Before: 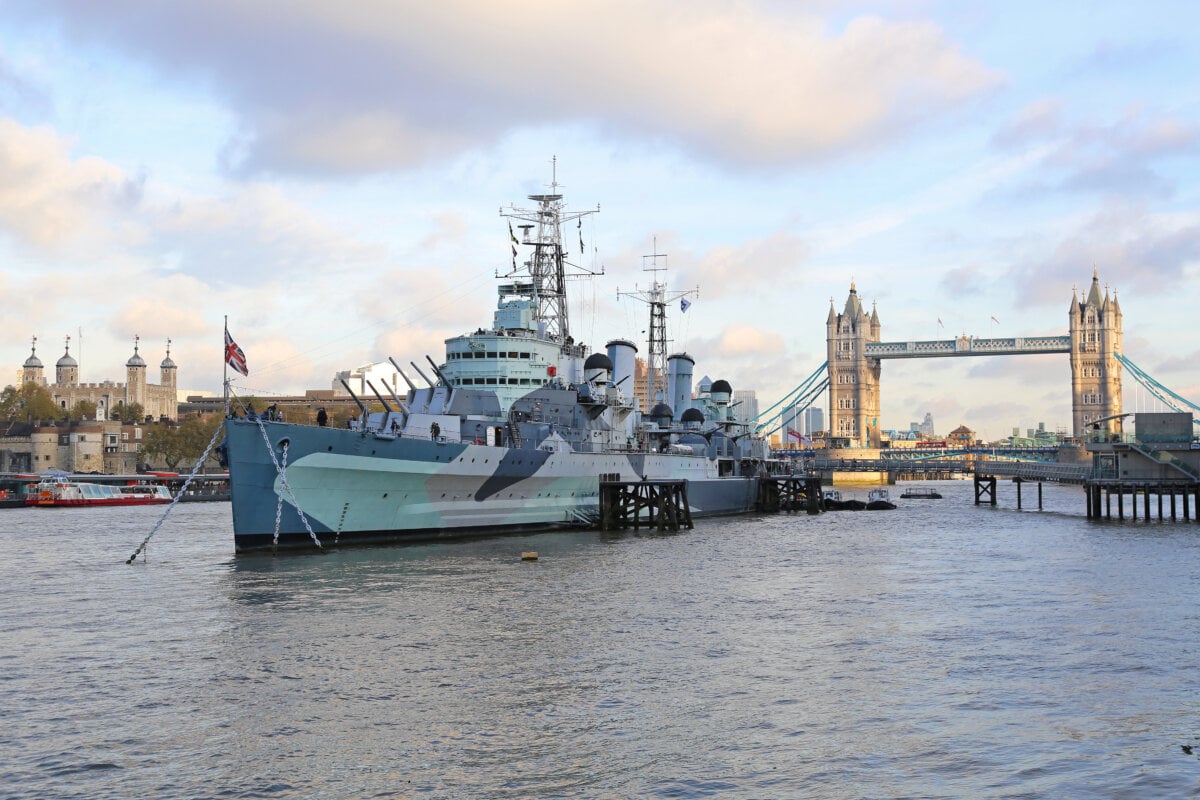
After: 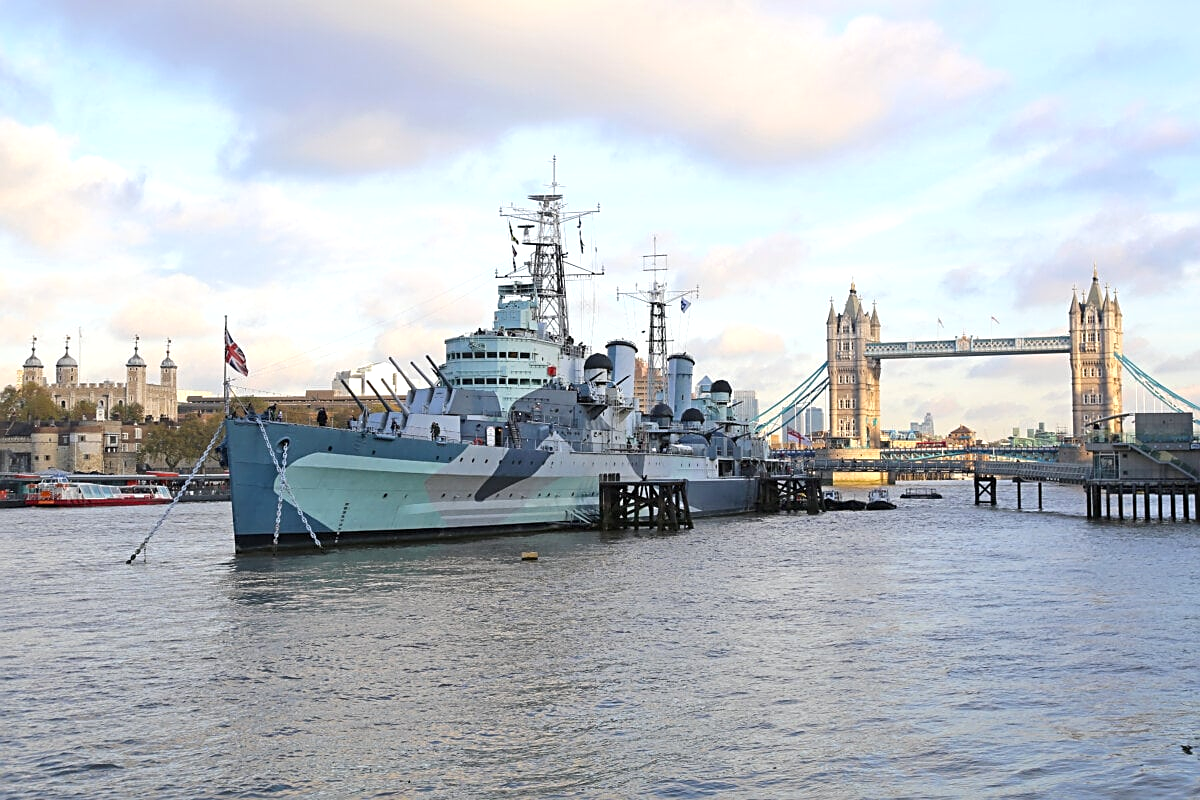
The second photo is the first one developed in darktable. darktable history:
sharpen: on, module defaults
exposure: exposure 0.229 EV, compensate exposure bias true, compensate highlight preservation false
